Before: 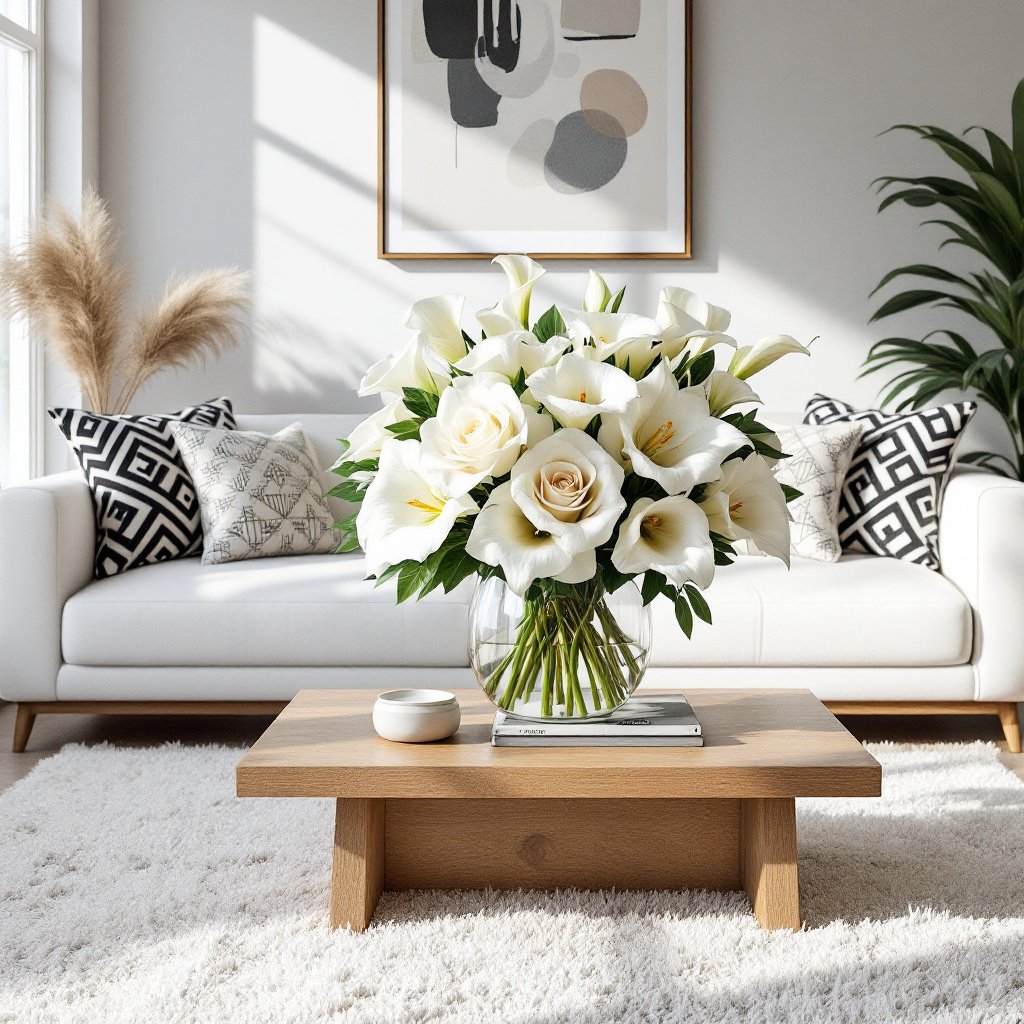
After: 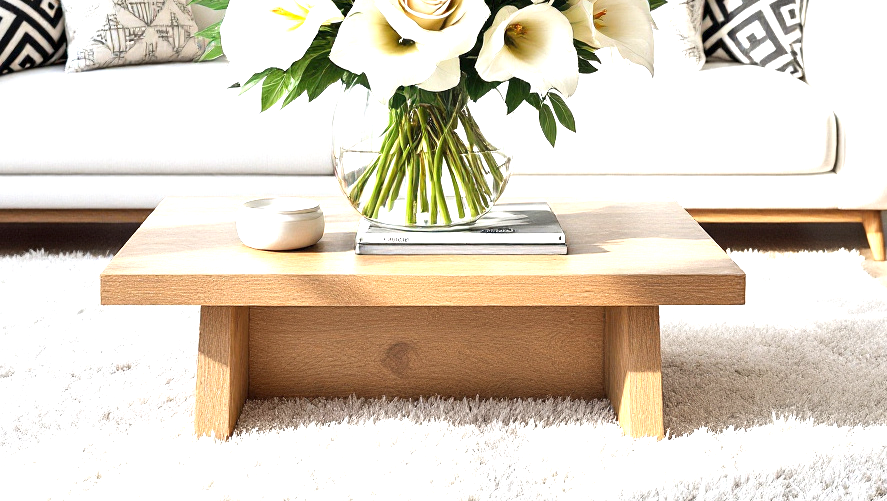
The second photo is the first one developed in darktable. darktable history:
exposure: exposure 1.089 EV, compensate highlight preservation false
crop and rotate: left 13.306%, top 48.129%, bottom 2.928%
